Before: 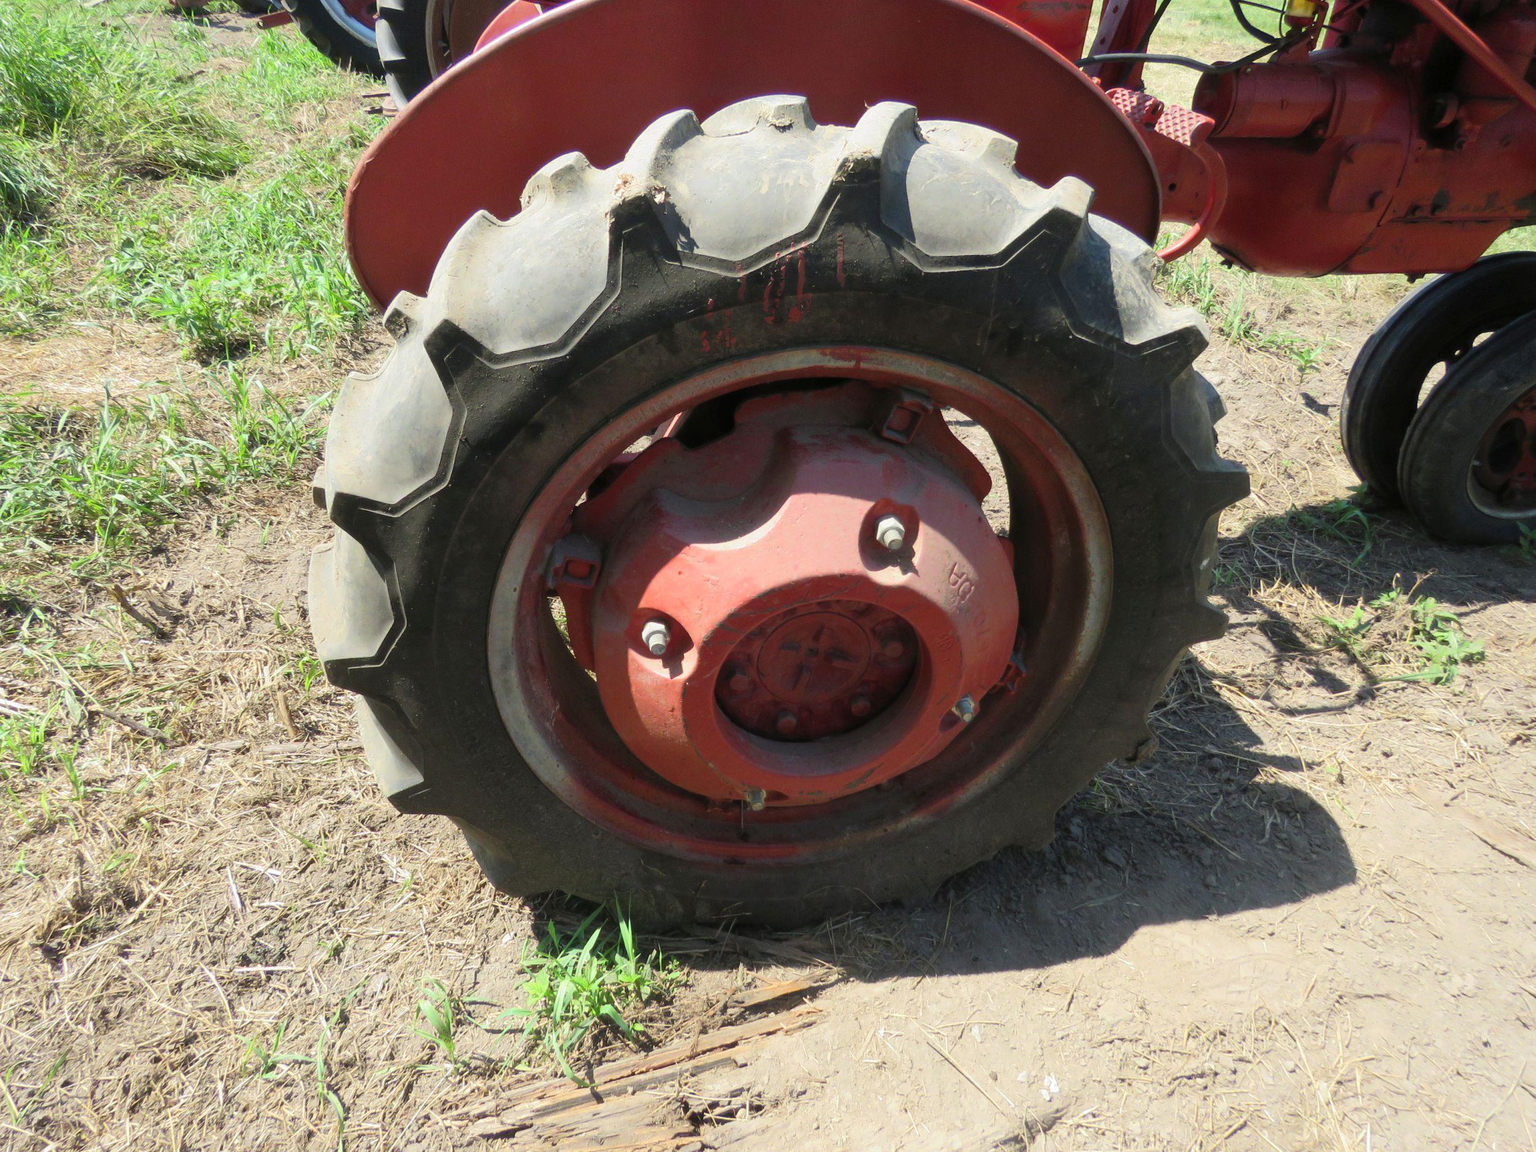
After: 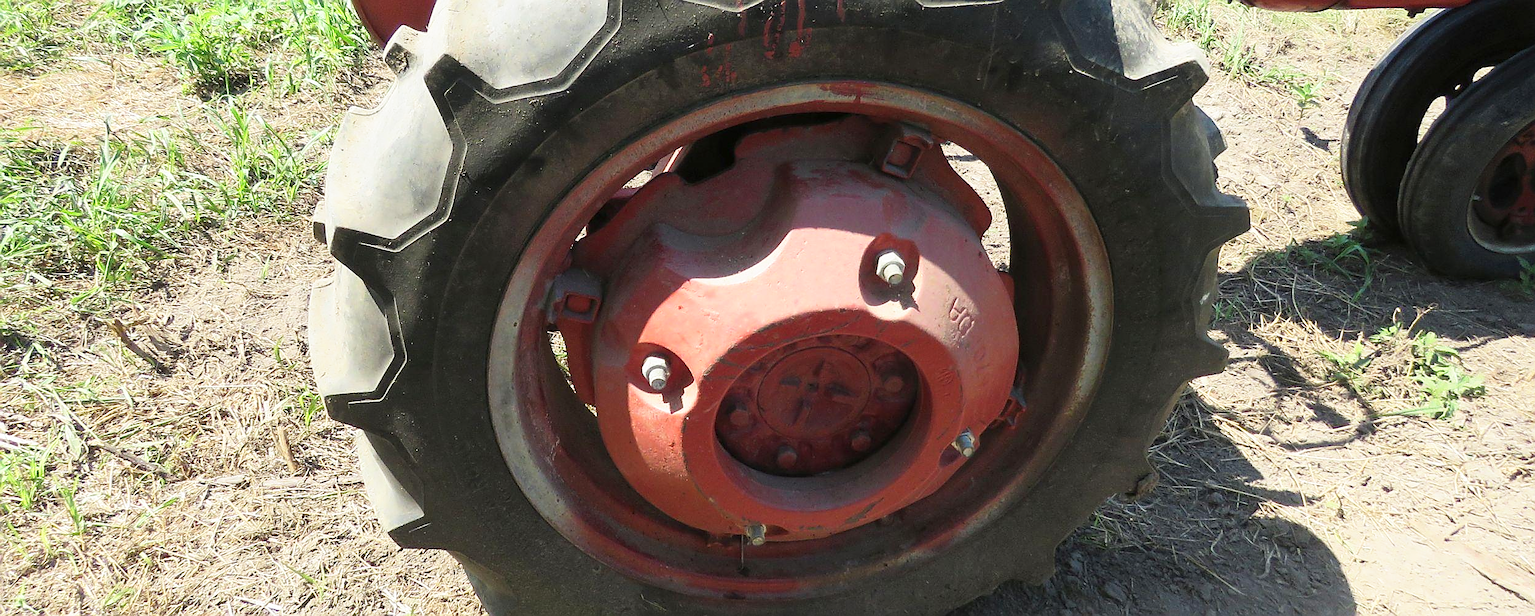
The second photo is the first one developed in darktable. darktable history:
crop and rotate: top 23.043%, bottom 23.437%
base curve: curves: ch0 [(0, 0) (0.688, 0.865) (1, 1)], preserve colors none
sharpen: radius 1.4, amount 1.25, threshold 0.7
